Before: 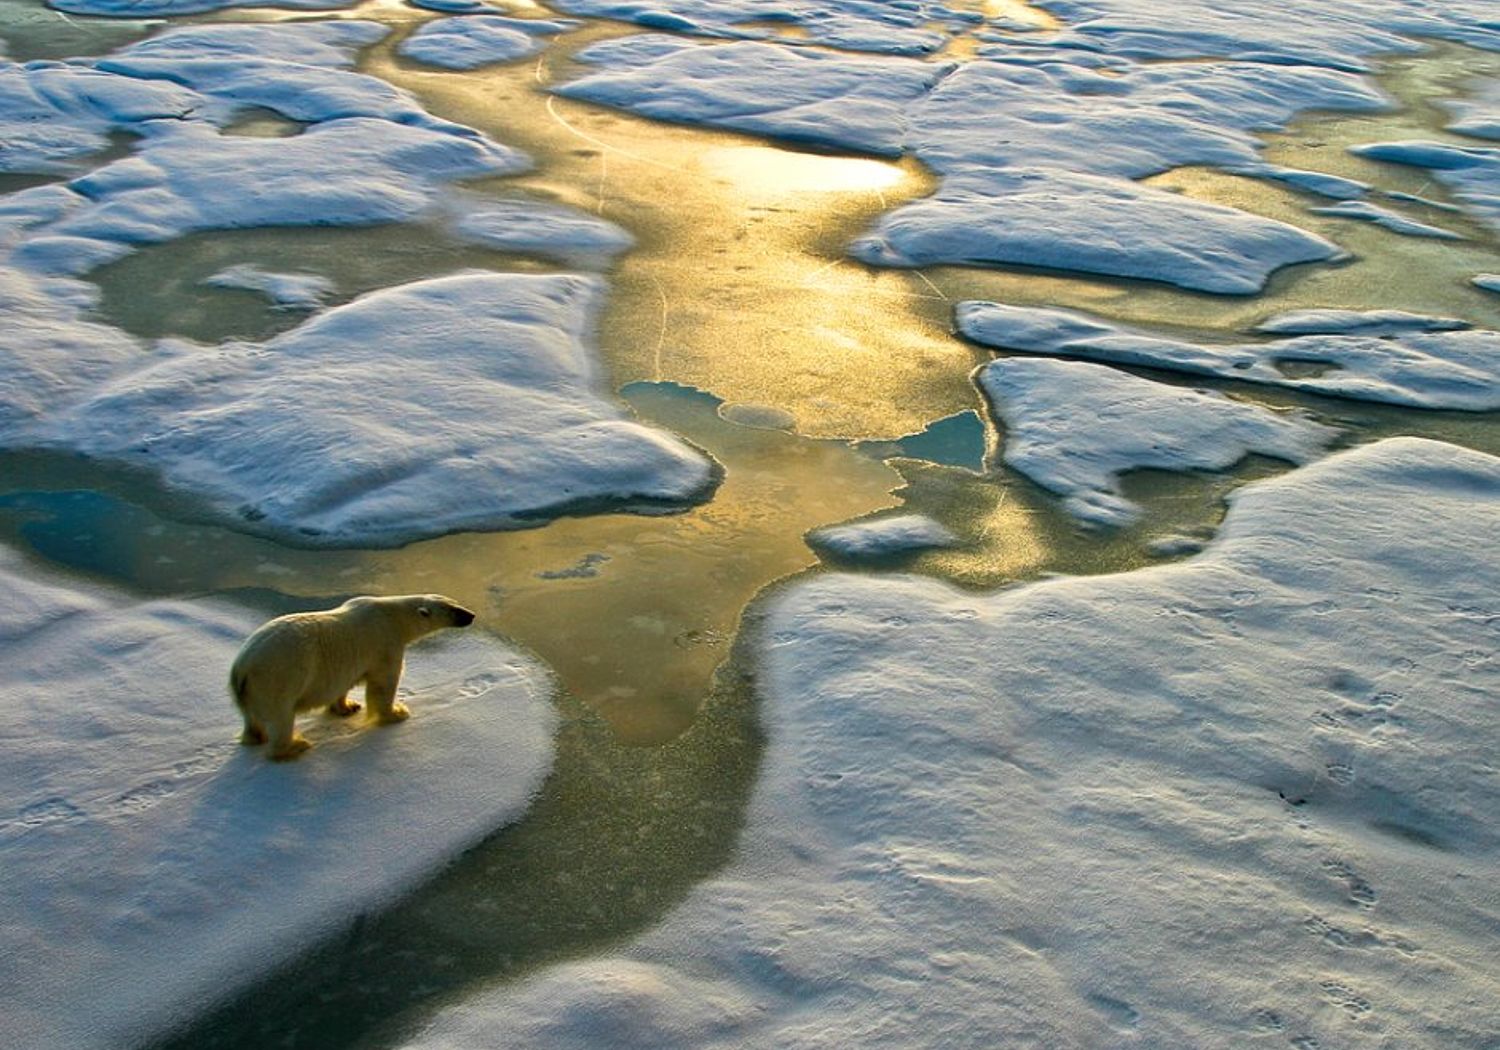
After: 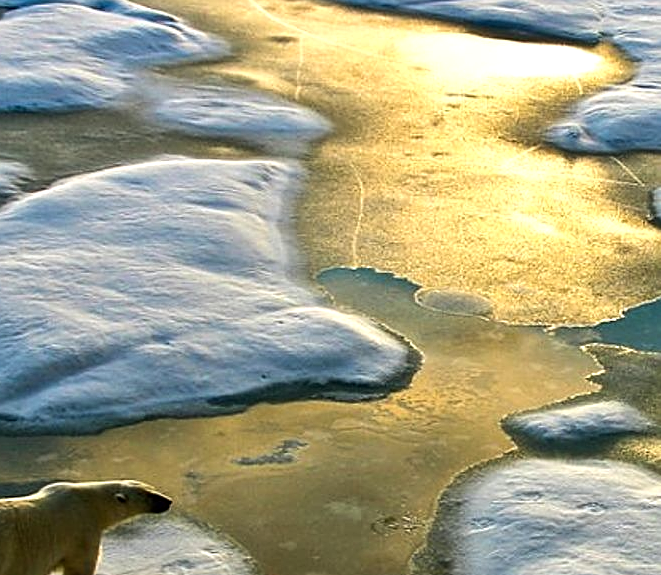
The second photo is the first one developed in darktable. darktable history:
tone equalizer: -8 EV -0.417 EV, -7 EV -0.389 EV, -6 EV -0.333 EV, -5 EV -0.222 EV, -3 EV 0.222 EV, -2 EV 0.333 EV, -1 EV 0.389 EV, +0 EV 0.417 EV, edges refinement/feathering 500, mask exposure compensation -1.57 EV, preserve details no
crop: left 20.248%, top 10.86%, right 35.675%, bottom 34.321%
sharpen: on, module defaults
